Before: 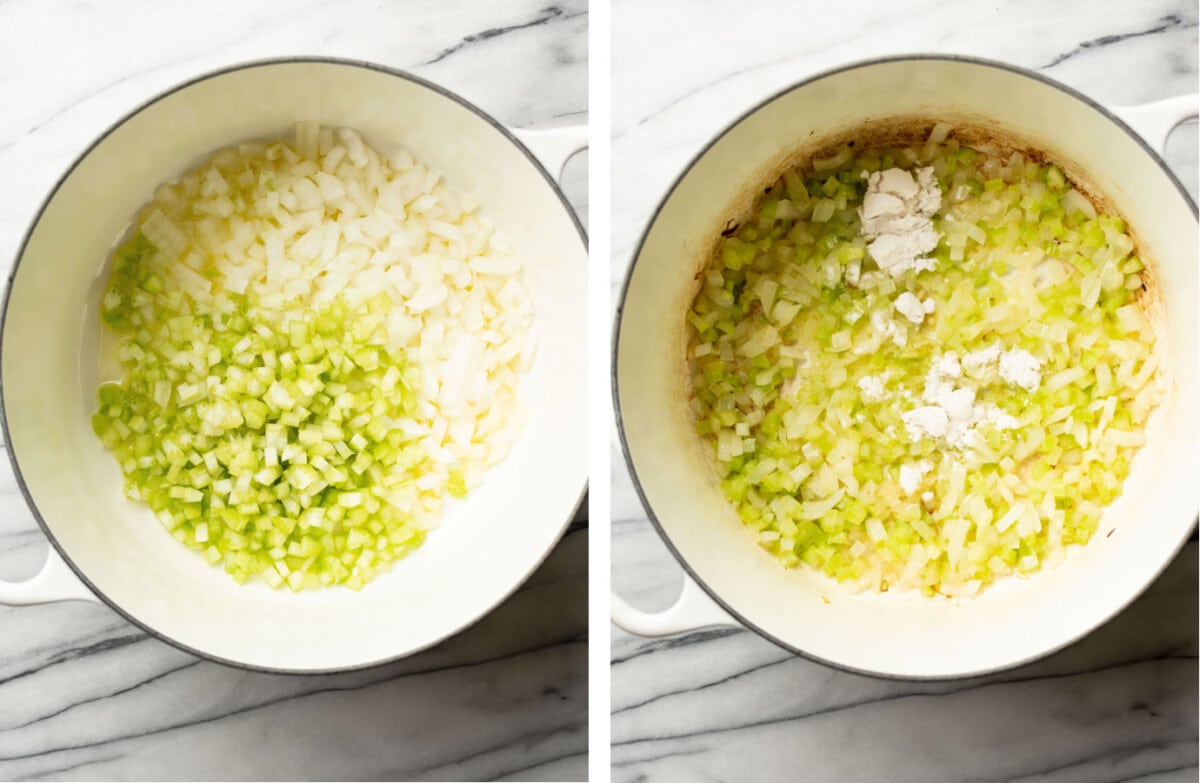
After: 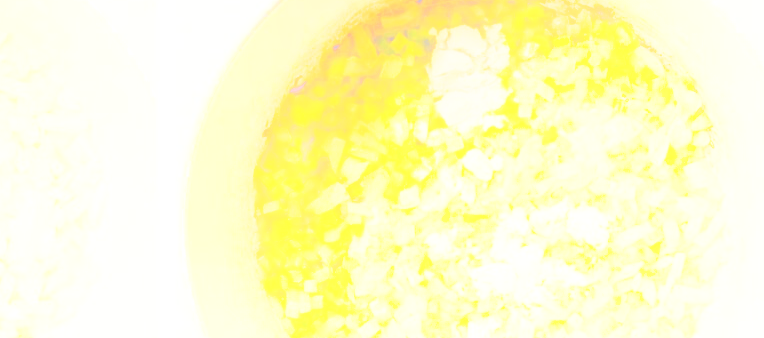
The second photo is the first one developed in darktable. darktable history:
exposure: black level correction 0, exposure 1.975 EV, compensate exposure bias true, compensate highlight preservation false
crop: left 36.005%, top 18.293%, right 0.31%, bottom 38.444%
bloom: on, module defaults
filmic rgb: black relative exposure -7.5 EV, white relative exposure 5 EV, hardness 3.31, contrast 1.3, contrast in shadows safe
